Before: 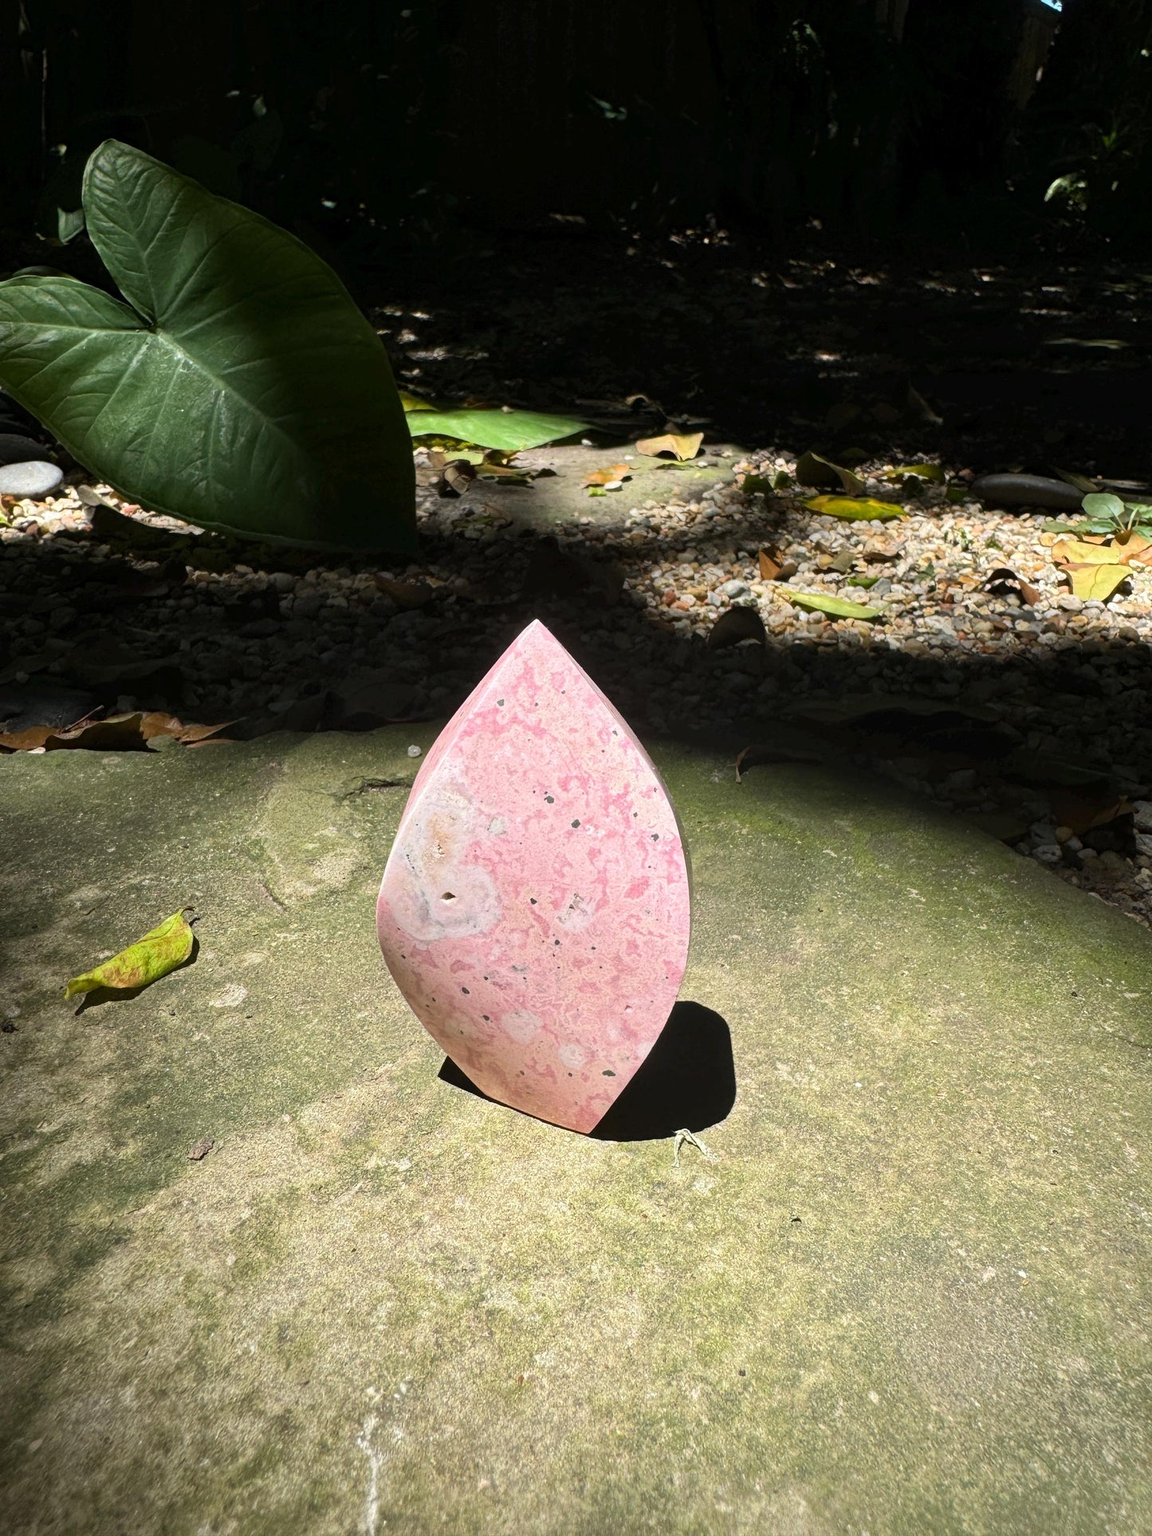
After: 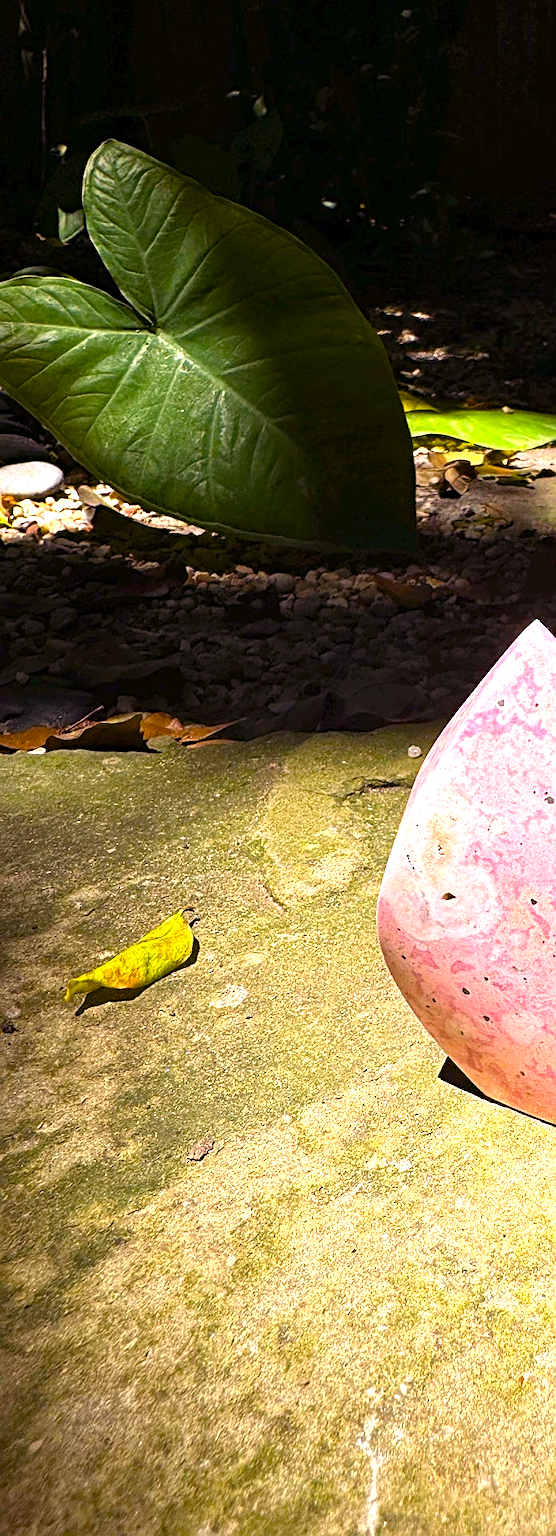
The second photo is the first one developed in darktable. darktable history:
crop and rotate: left 0.025%, top 0%, right 51.62%
sharpen: on, module defaults
color balance rgb: shadows lift › chroma 6.258%, shadows lift › hue 303.94°, linear chroma grading › shadows 16.109%, perceptual saturation grading › global saturation 39.366%, global vibrance 3.278%
exposure: exposure 0.76 EV, compensate highlight preservation false
haze removal: compatibility mode true, adaptive false
color correction: highlights a* 12.74, highlights b* 5.62
